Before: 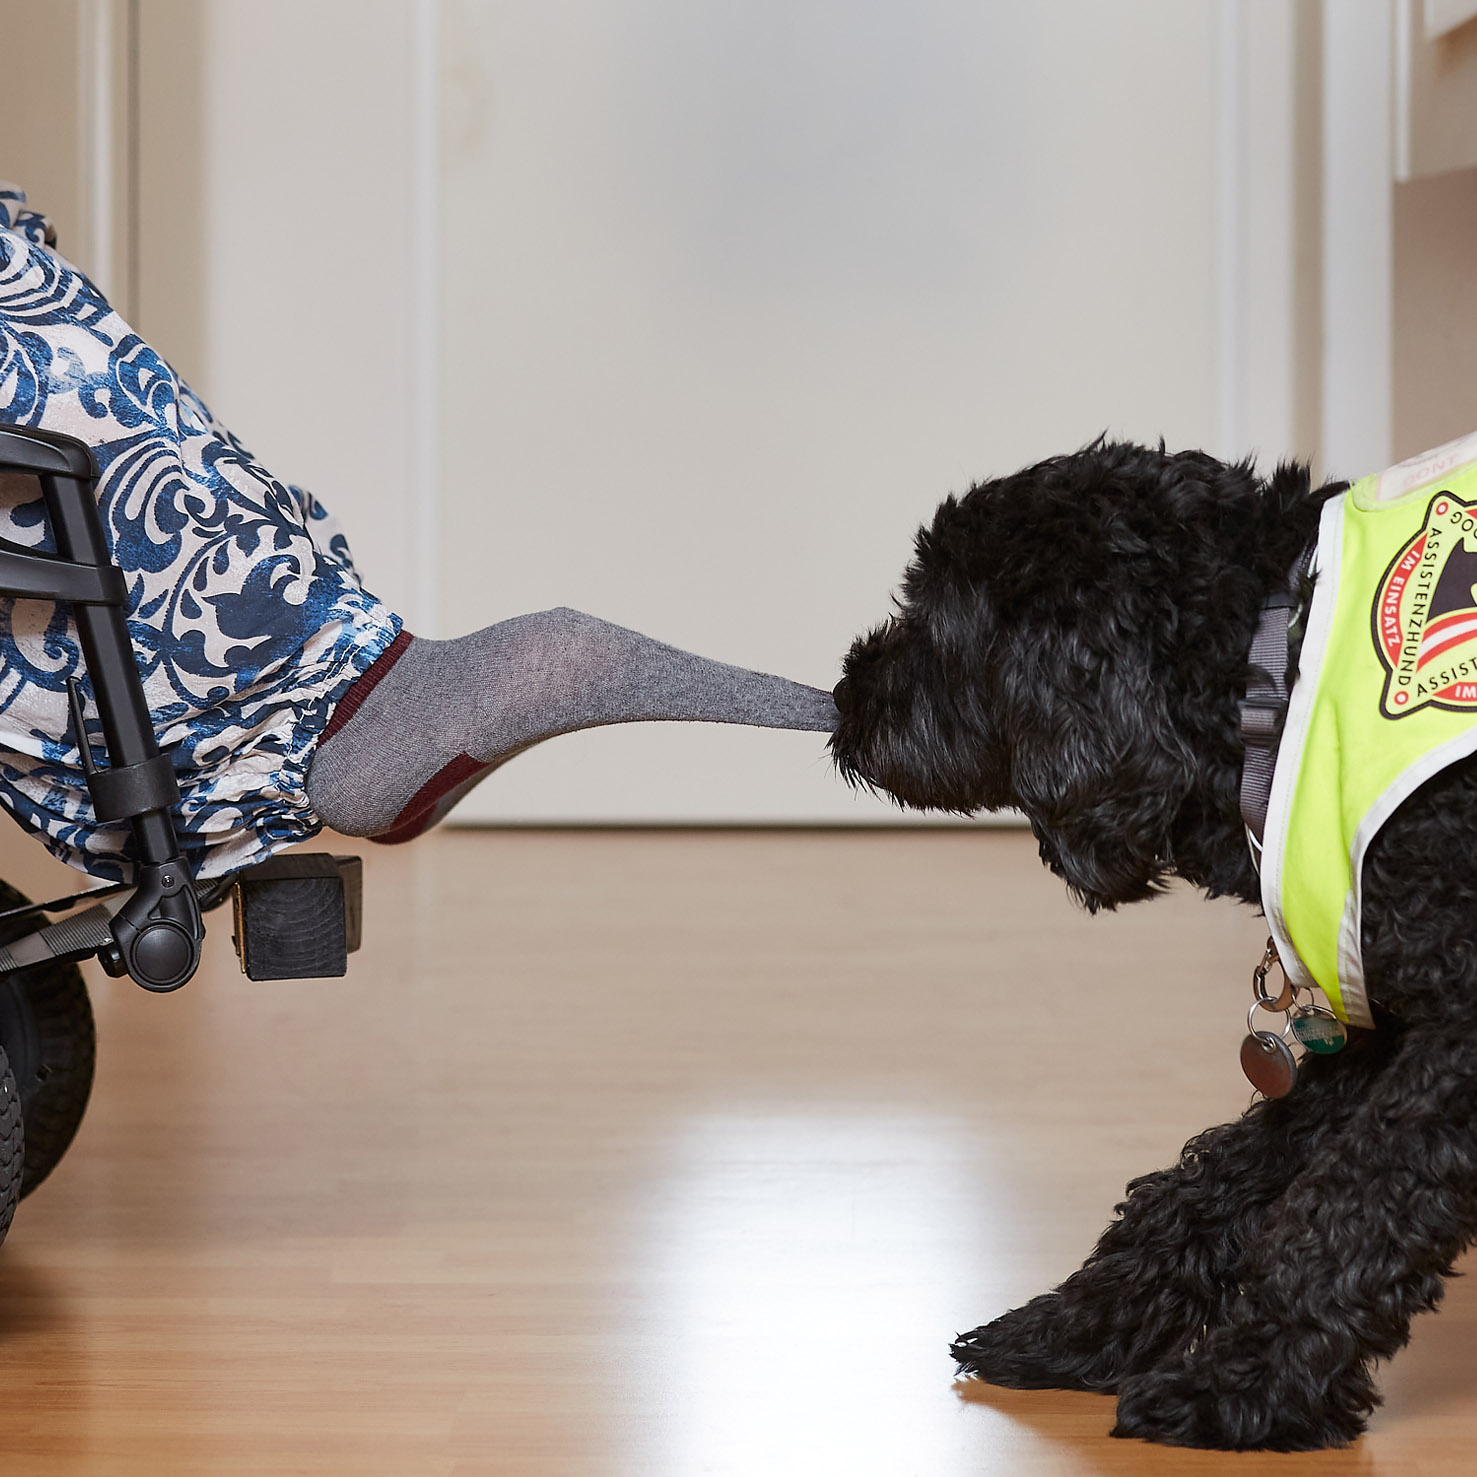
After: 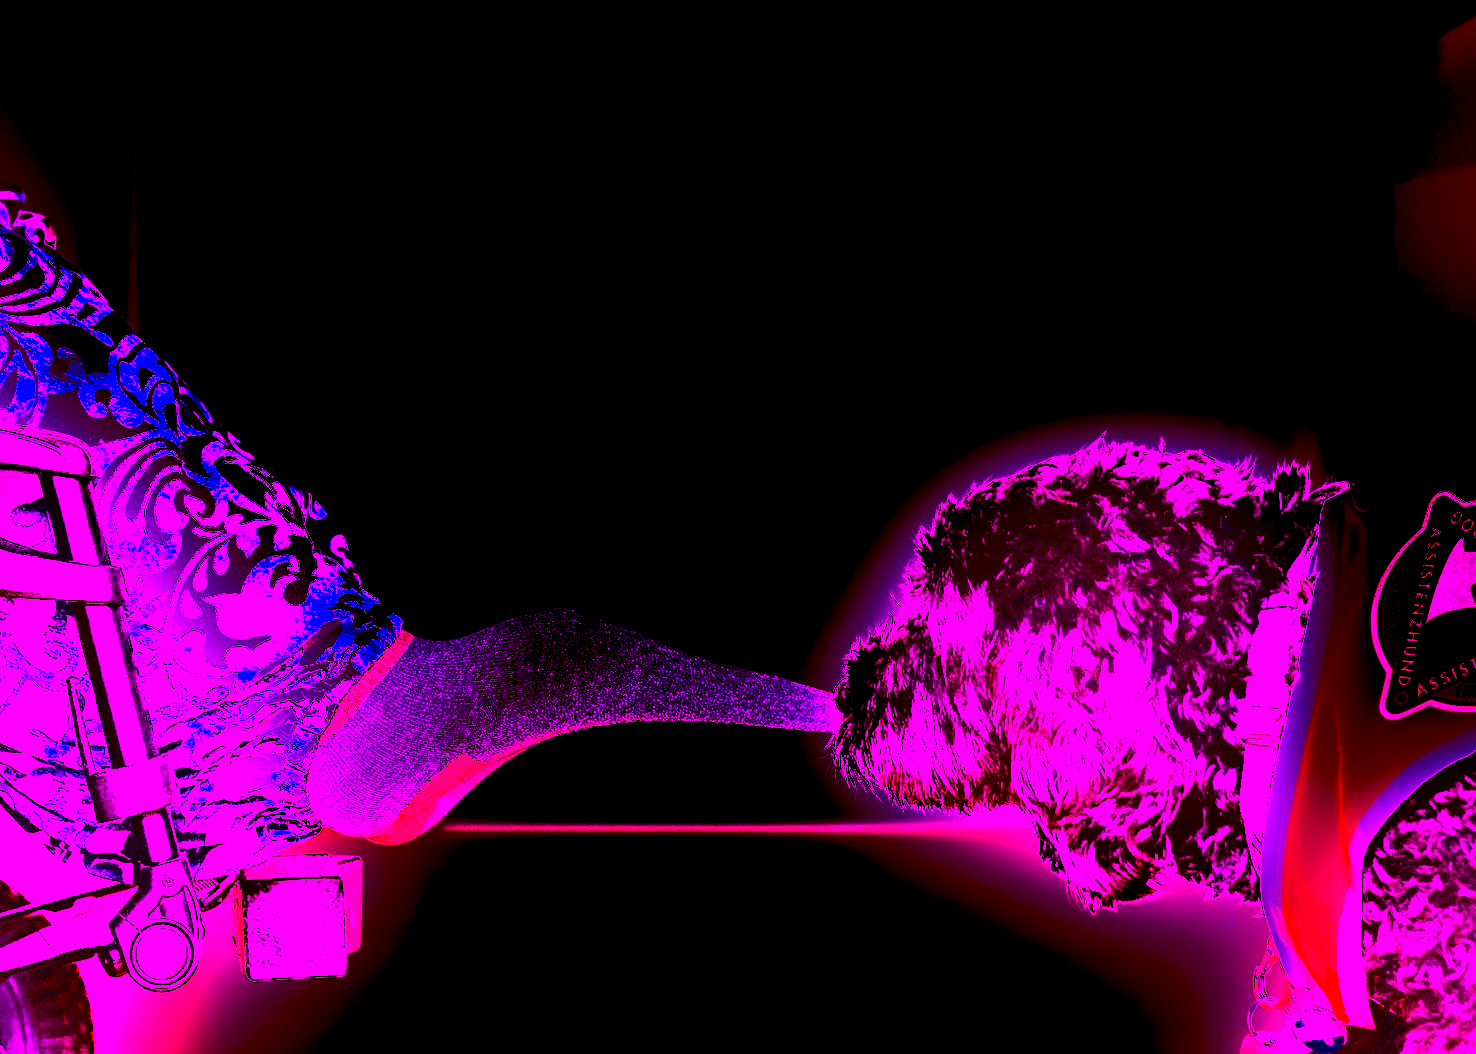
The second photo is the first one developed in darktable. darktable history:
color balance rgb: perceptual saturation grading › global saturation 35%, perceptual saturation grading › highlights -25%, perceptual saturation grading › shadows 50%
crop: bottom 28.576%
shadows and highlights: shadows -88.03, highlights -35.45, shadows color adjustment 99.15%, highlights color adjustment 0%, soften with gaussian
exposure: black level correction 0, exposure 0.7 EV, compensate exposure bias true, compensate highlight preservation false
white balance: red 8, blue 8
